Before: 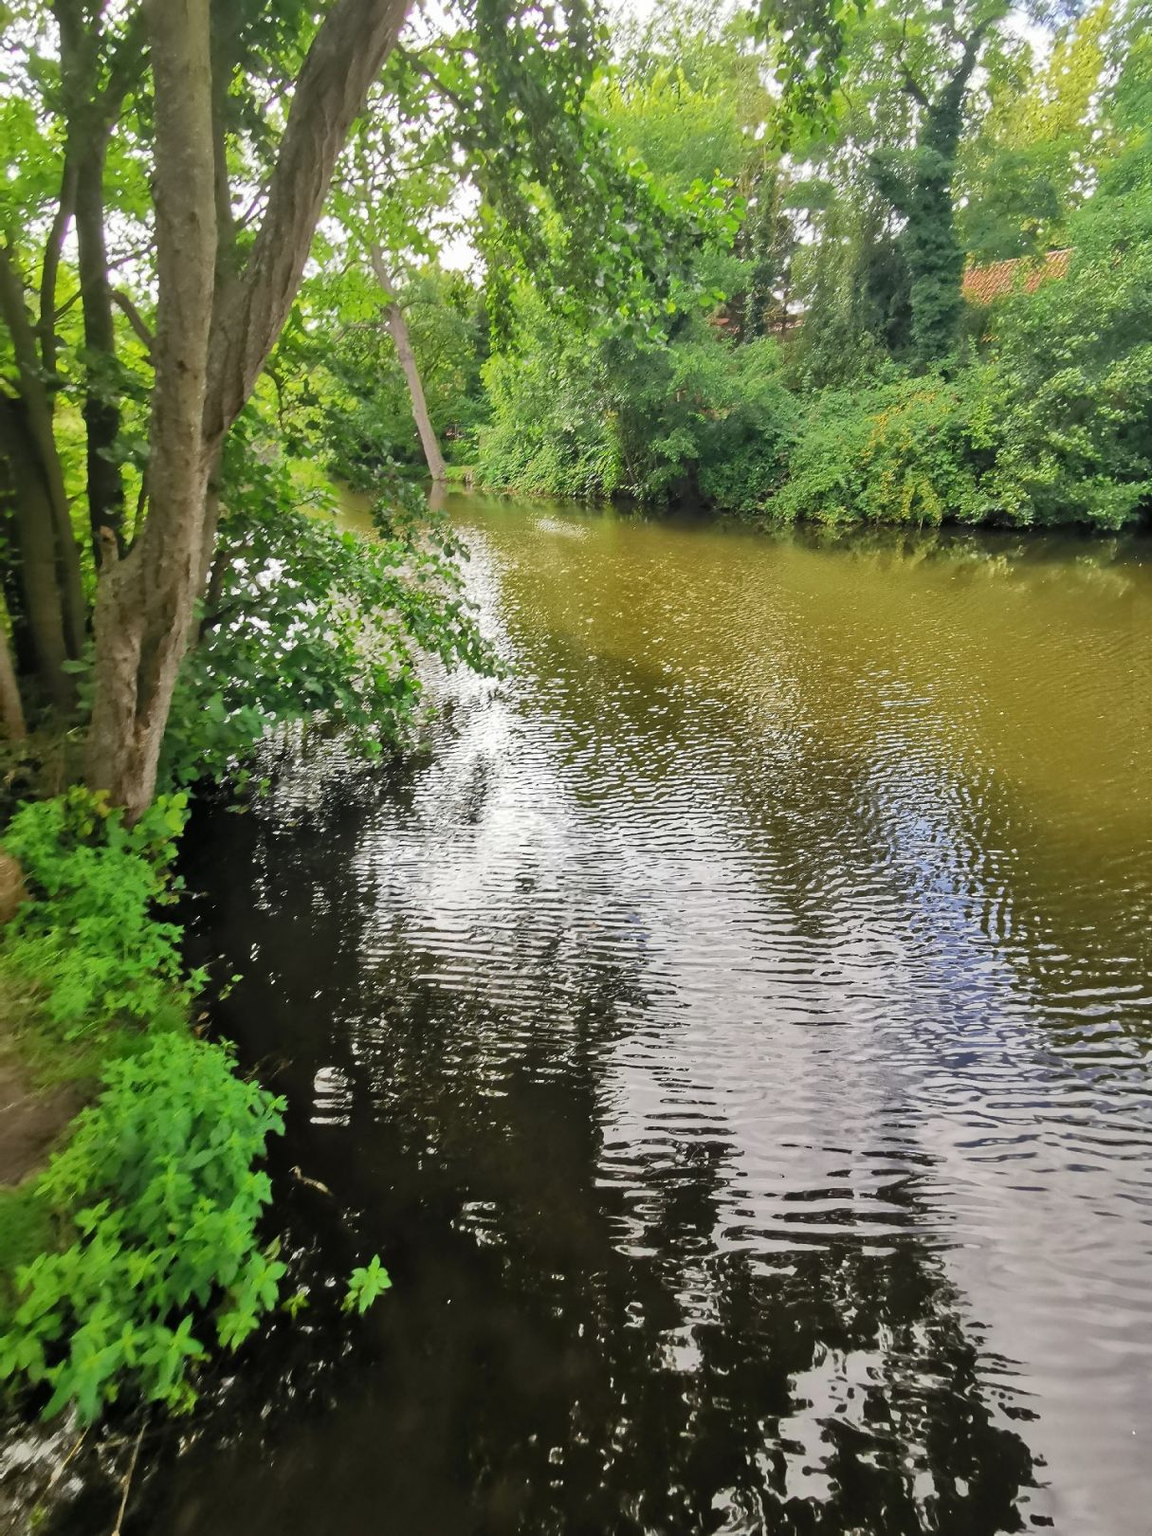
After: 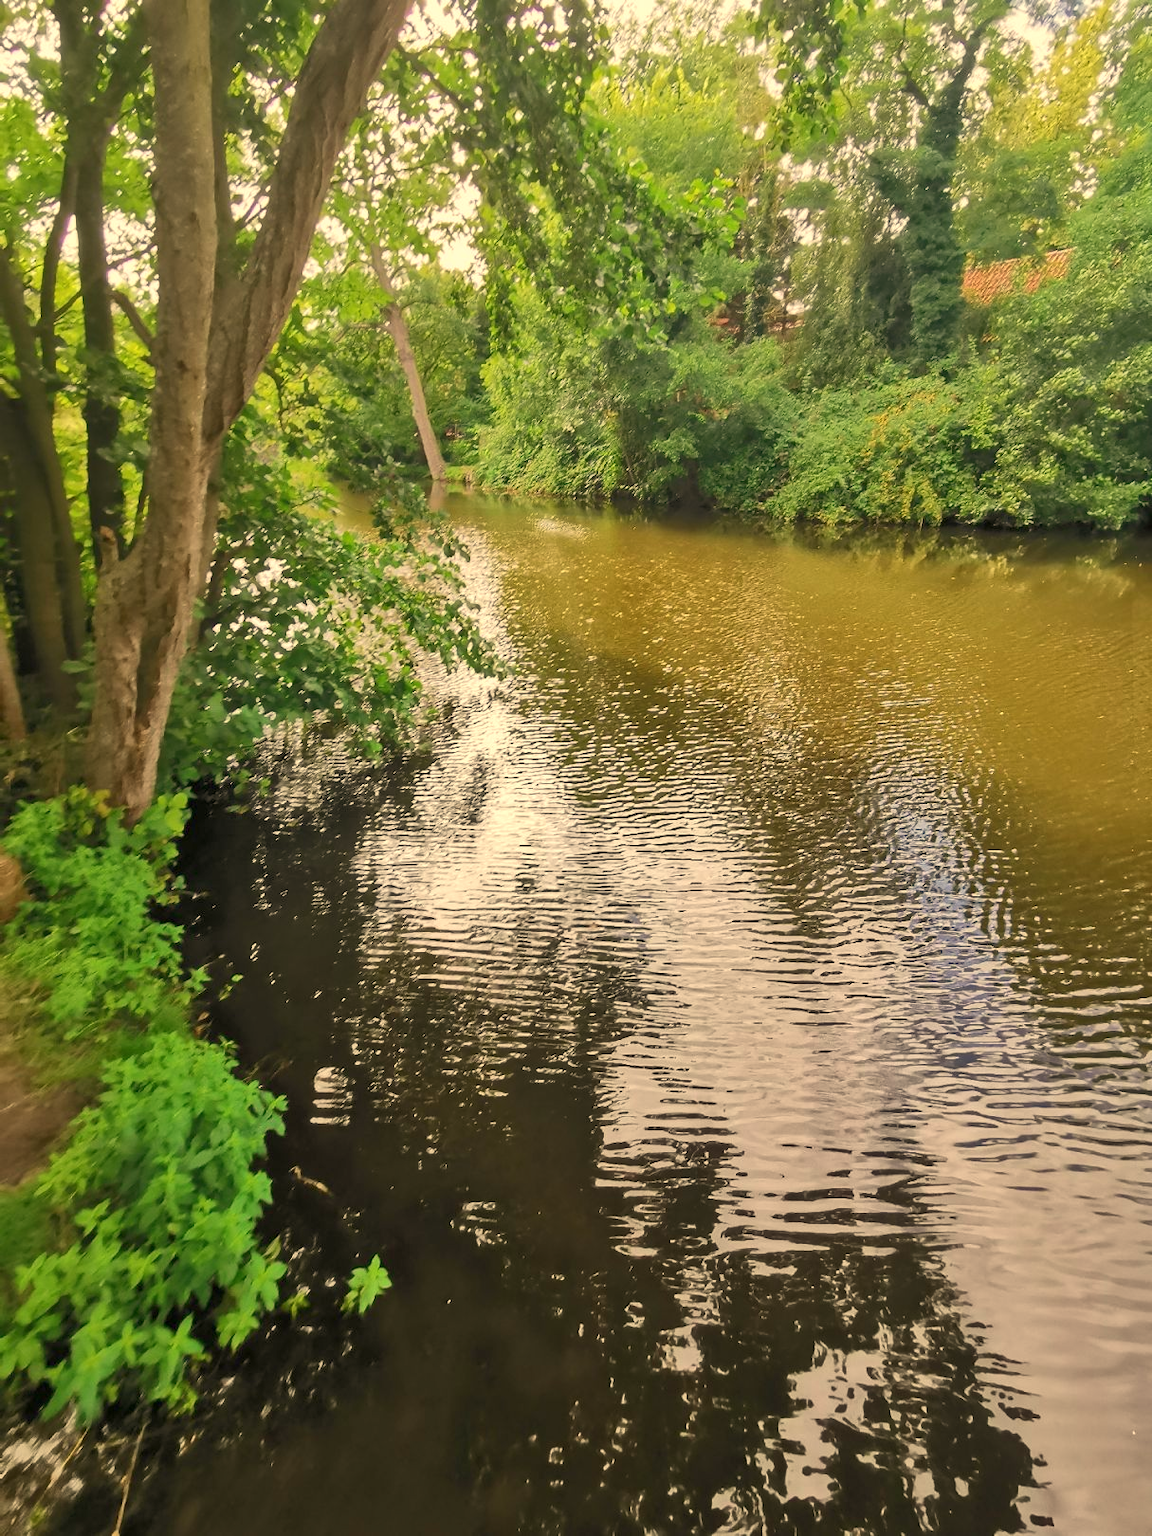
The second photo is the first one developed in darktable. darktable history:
rgb curve: curves: ch0 [(0, 0) (0.093, 0.159) (0.241, 0.265) (0.414, 0.42) (1, 1)], compensate middle gray true, preserve colors basic power
white balance: red 1.138, green 0.996, blue 0.812
